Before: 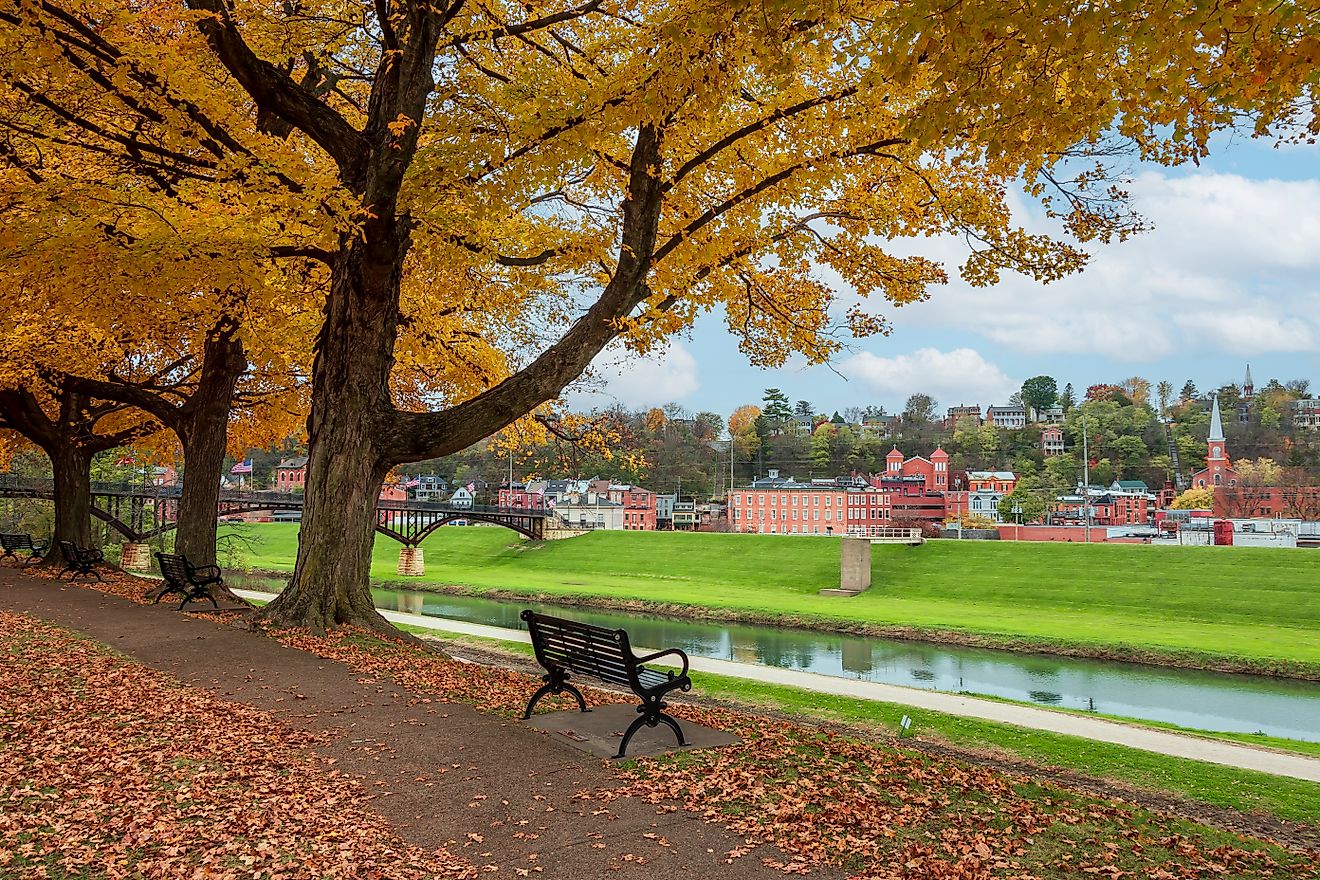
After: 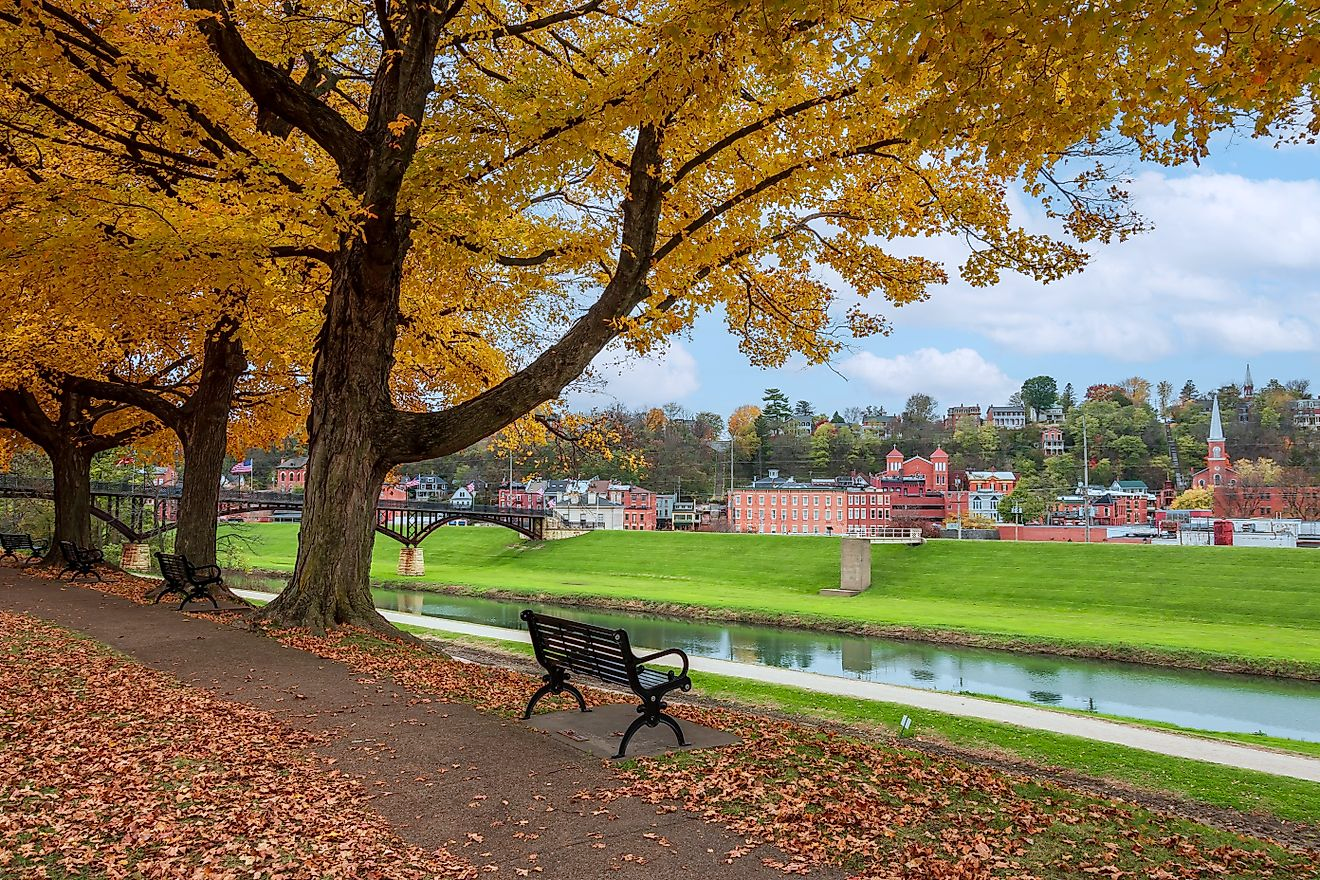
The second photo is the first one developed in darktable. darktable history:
white balance: red 0.984, blue 1.059
